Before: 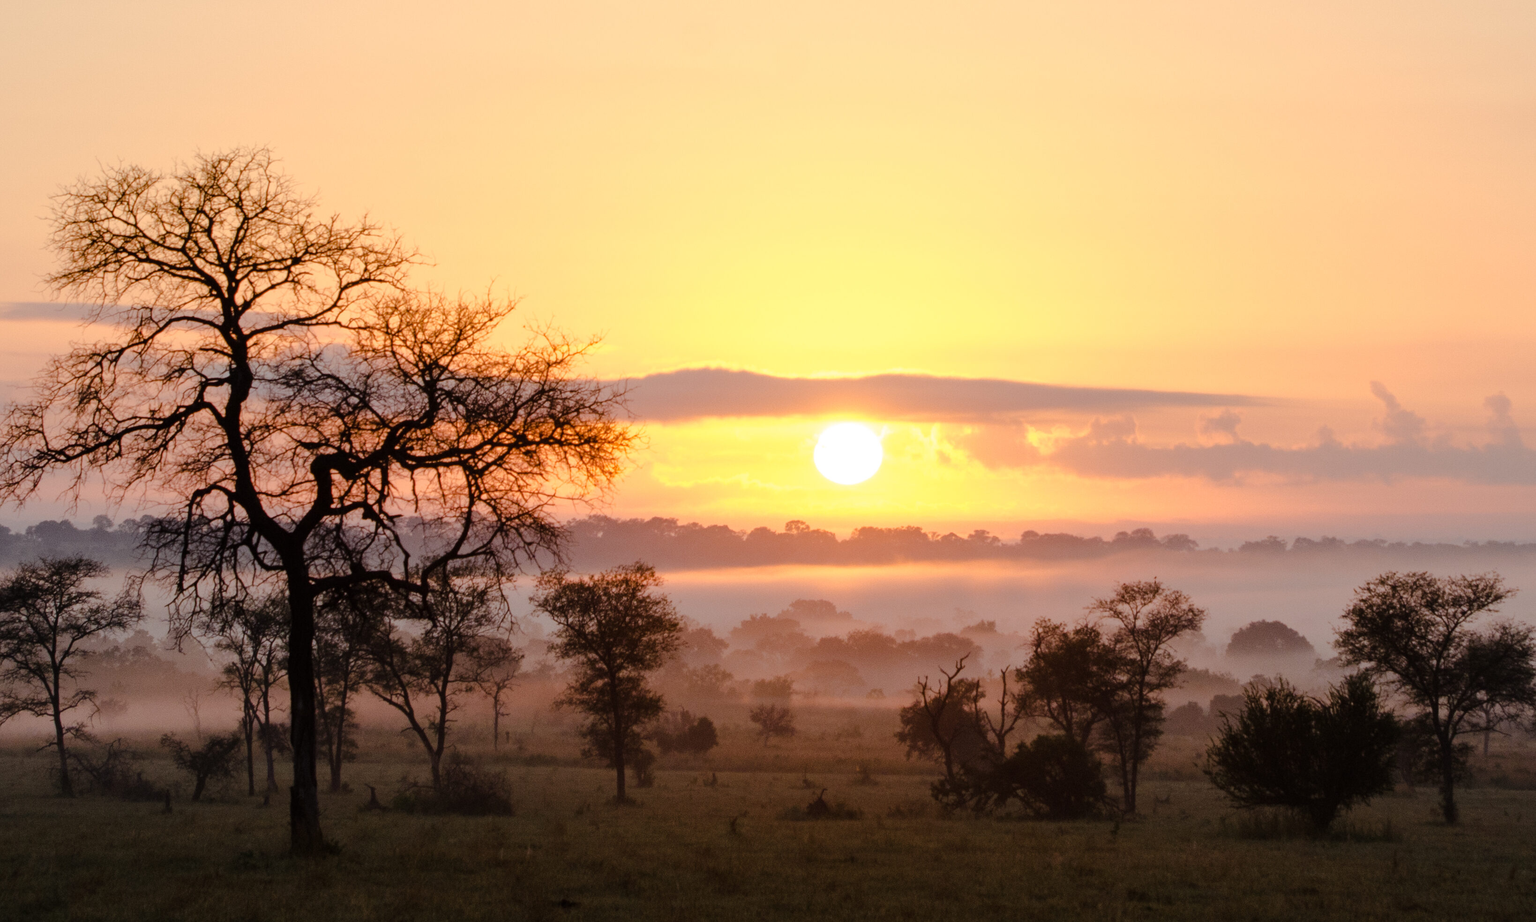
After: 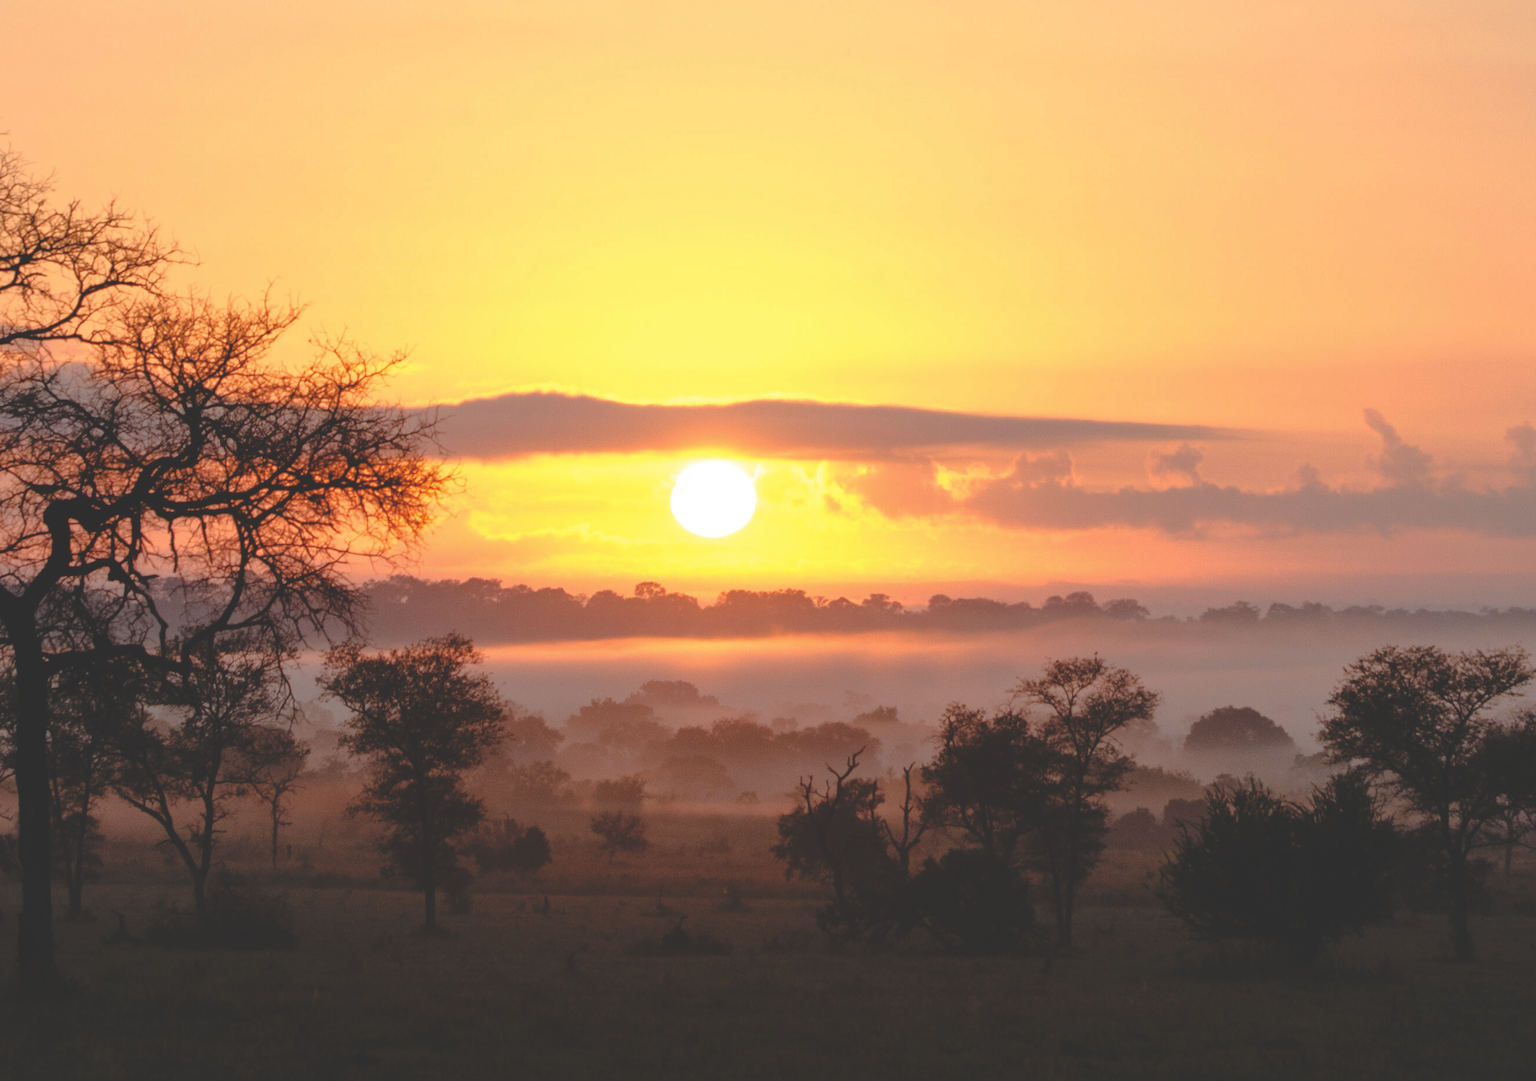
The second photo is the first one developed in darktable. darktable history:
crop and rotate: left 17.959%, top 5.771%, right 1.742%
rgb curve: curves: ch0 [(0, 0.186) (0.314, 0.284) (0.775, 0.708) (1, 1)], compensate middle gray true, preserve colors none
